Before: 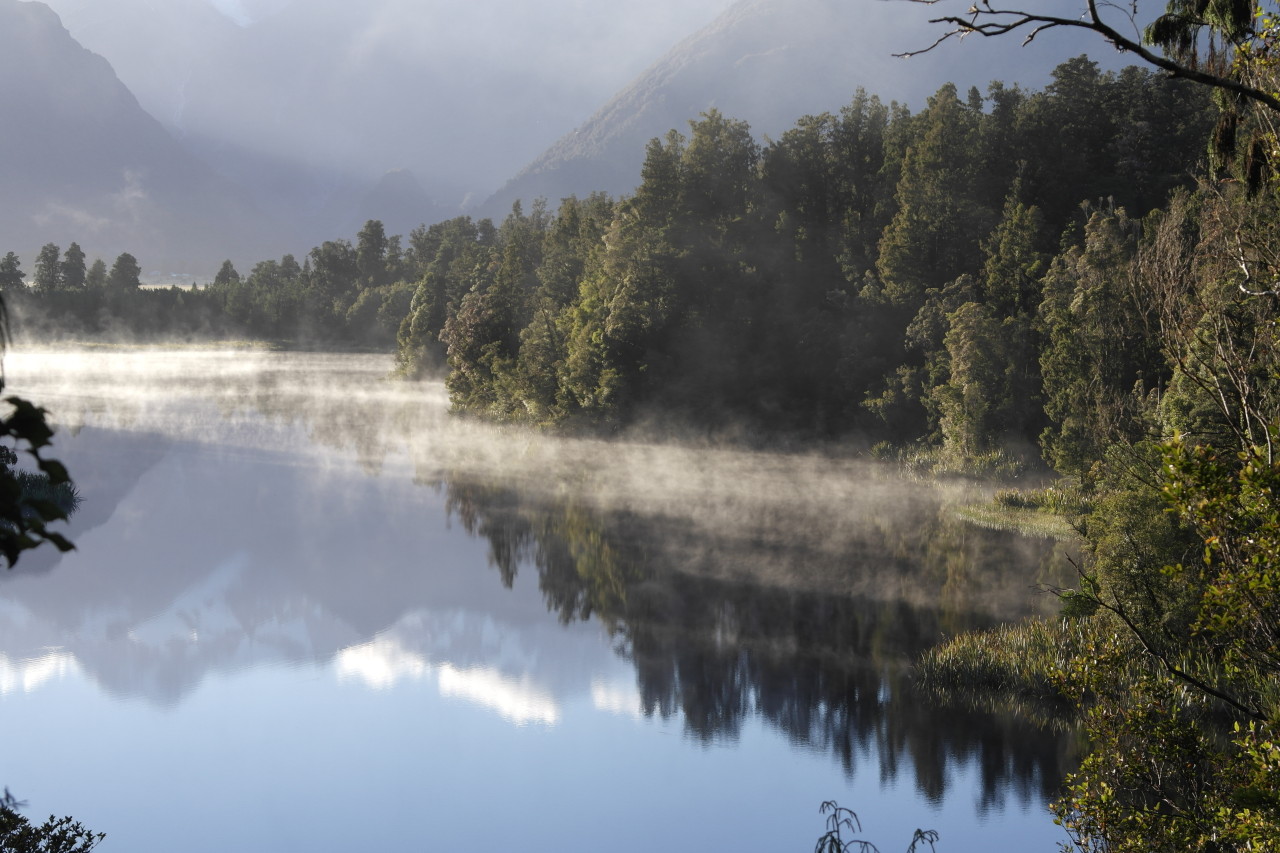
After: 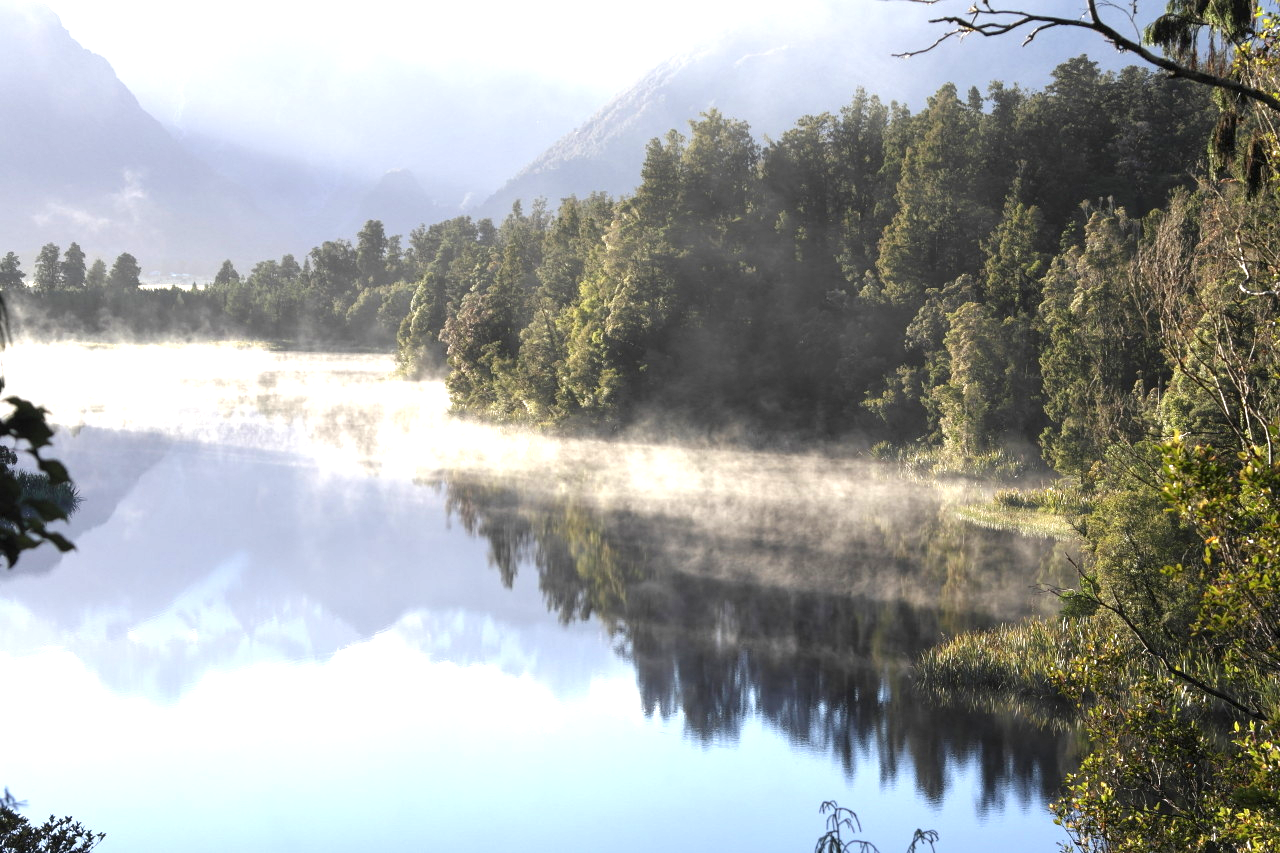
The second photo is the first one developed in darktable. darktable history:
local contrast: highlights 105%, shadows 100%, detail 119%, midtone range 0.2
exposure: black level correction 0, exposure 1.101 EV, compensate exposure bias true, compensate highlight preservation false
